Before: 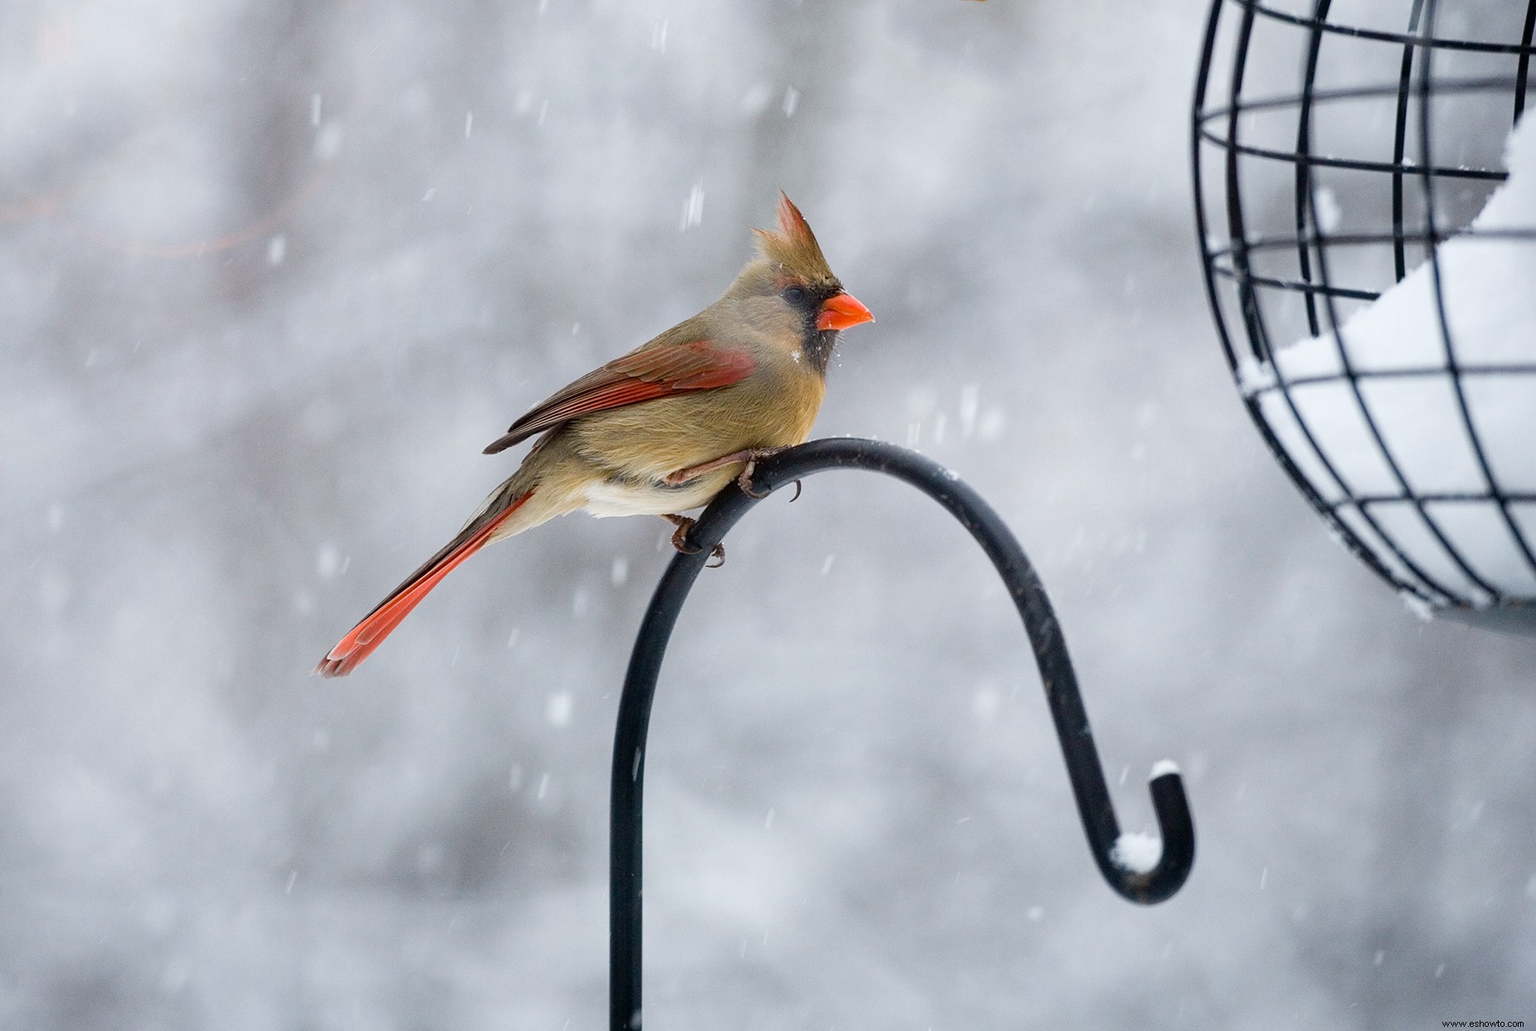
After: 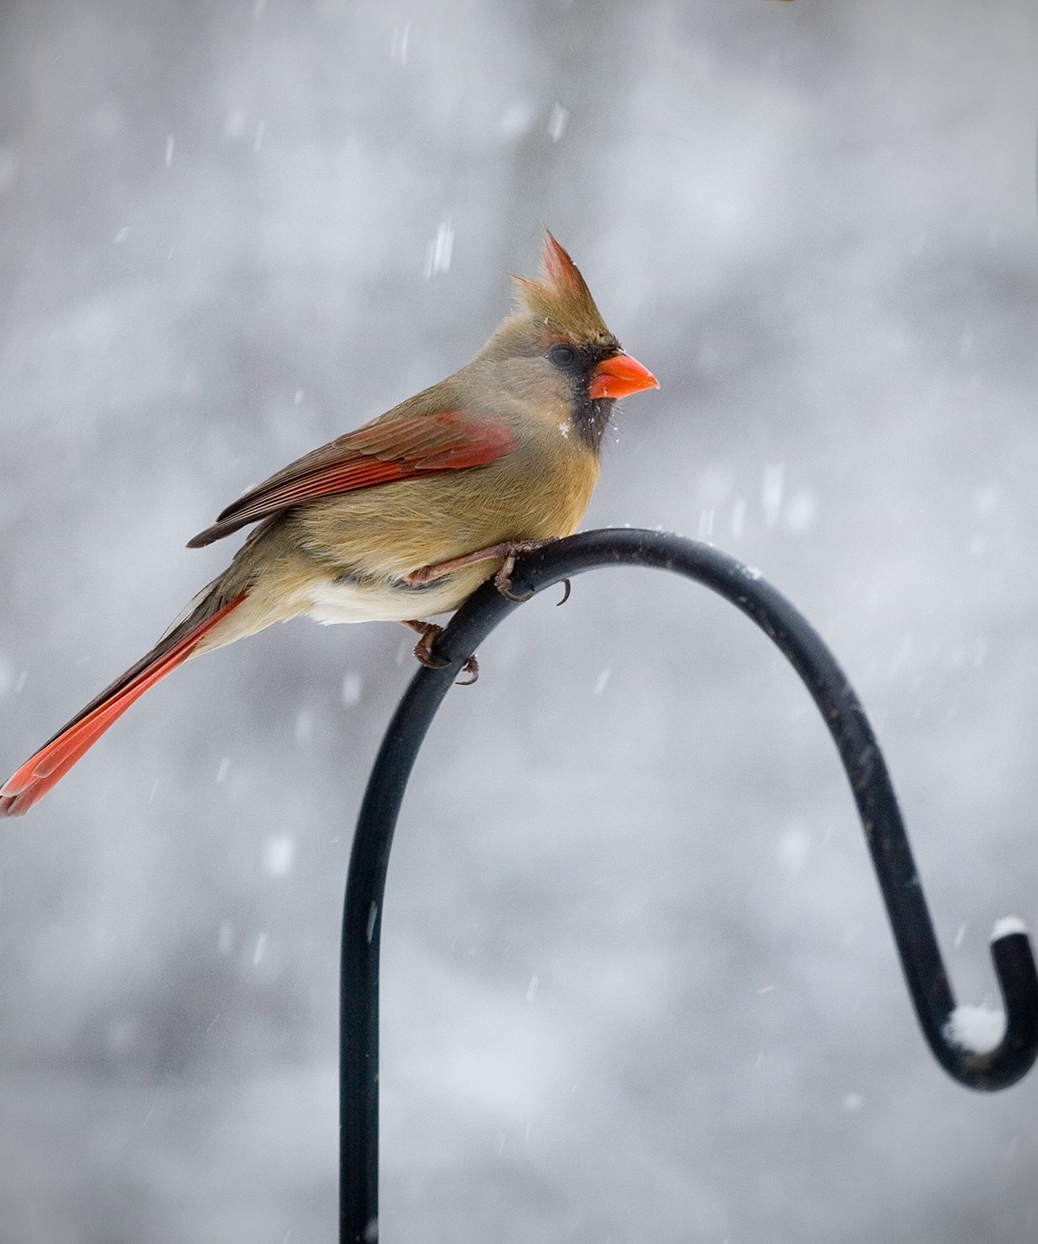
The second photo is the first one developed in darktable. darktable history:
vignetting: unbound false
crop: left 21.403%, right 22.553%
